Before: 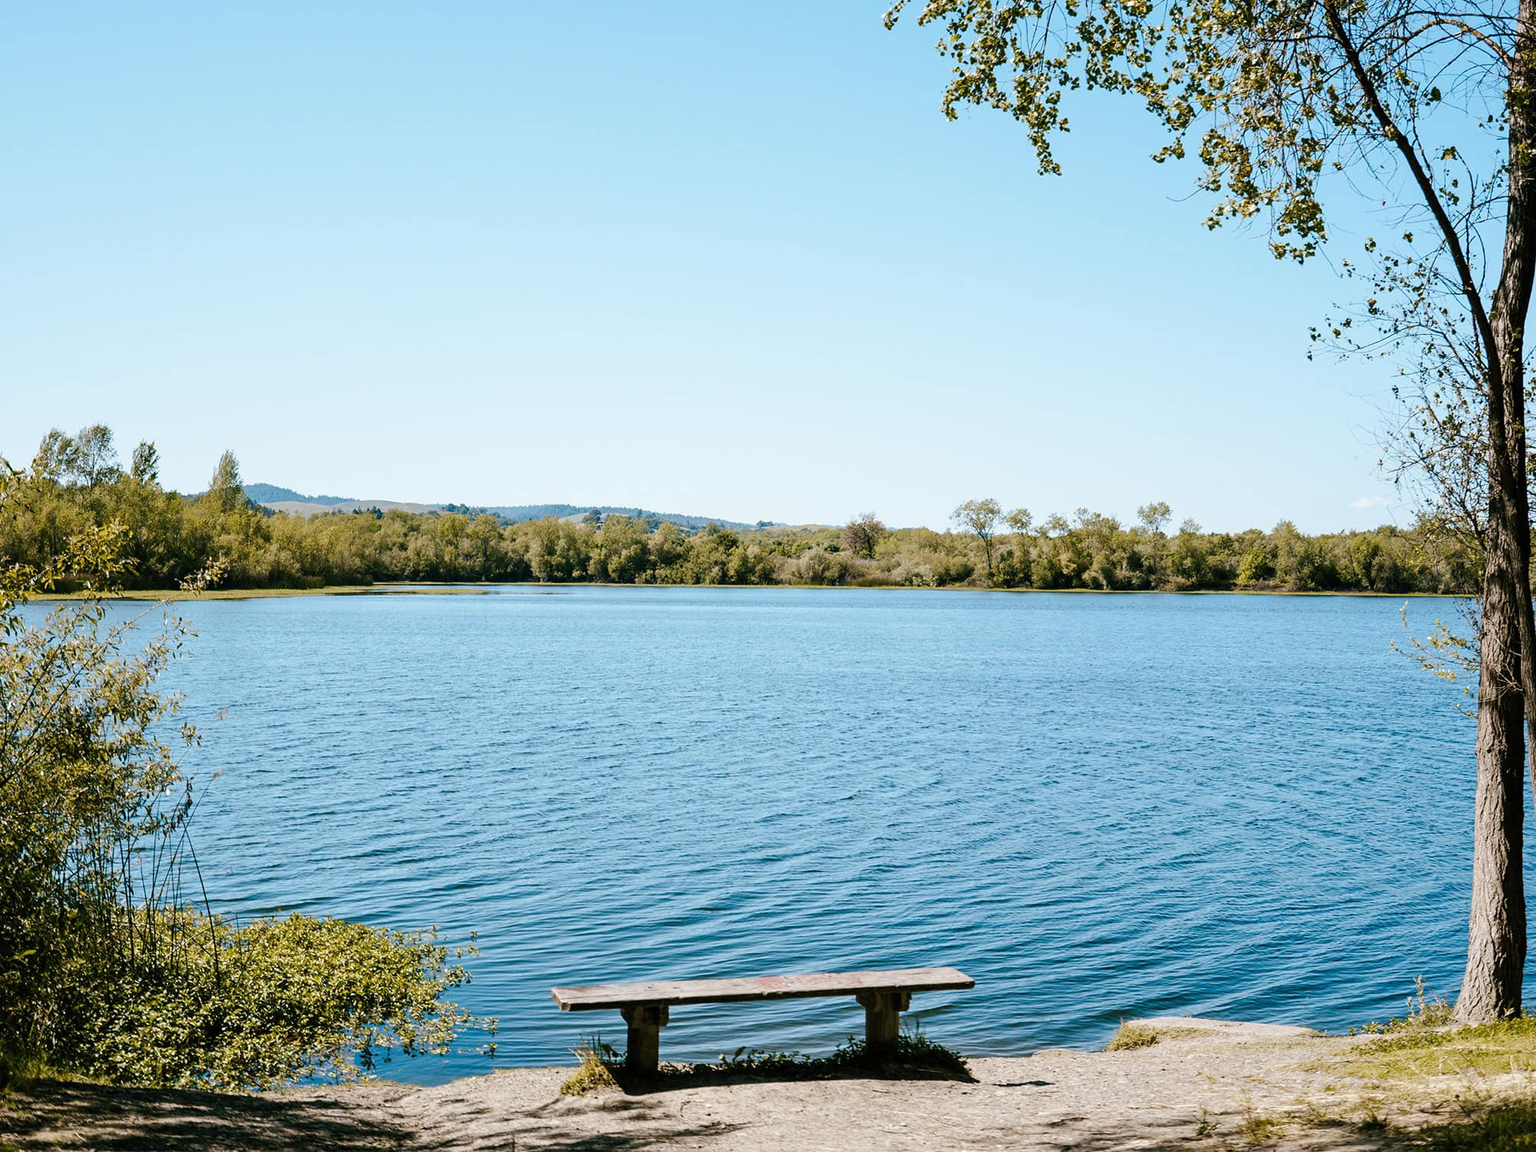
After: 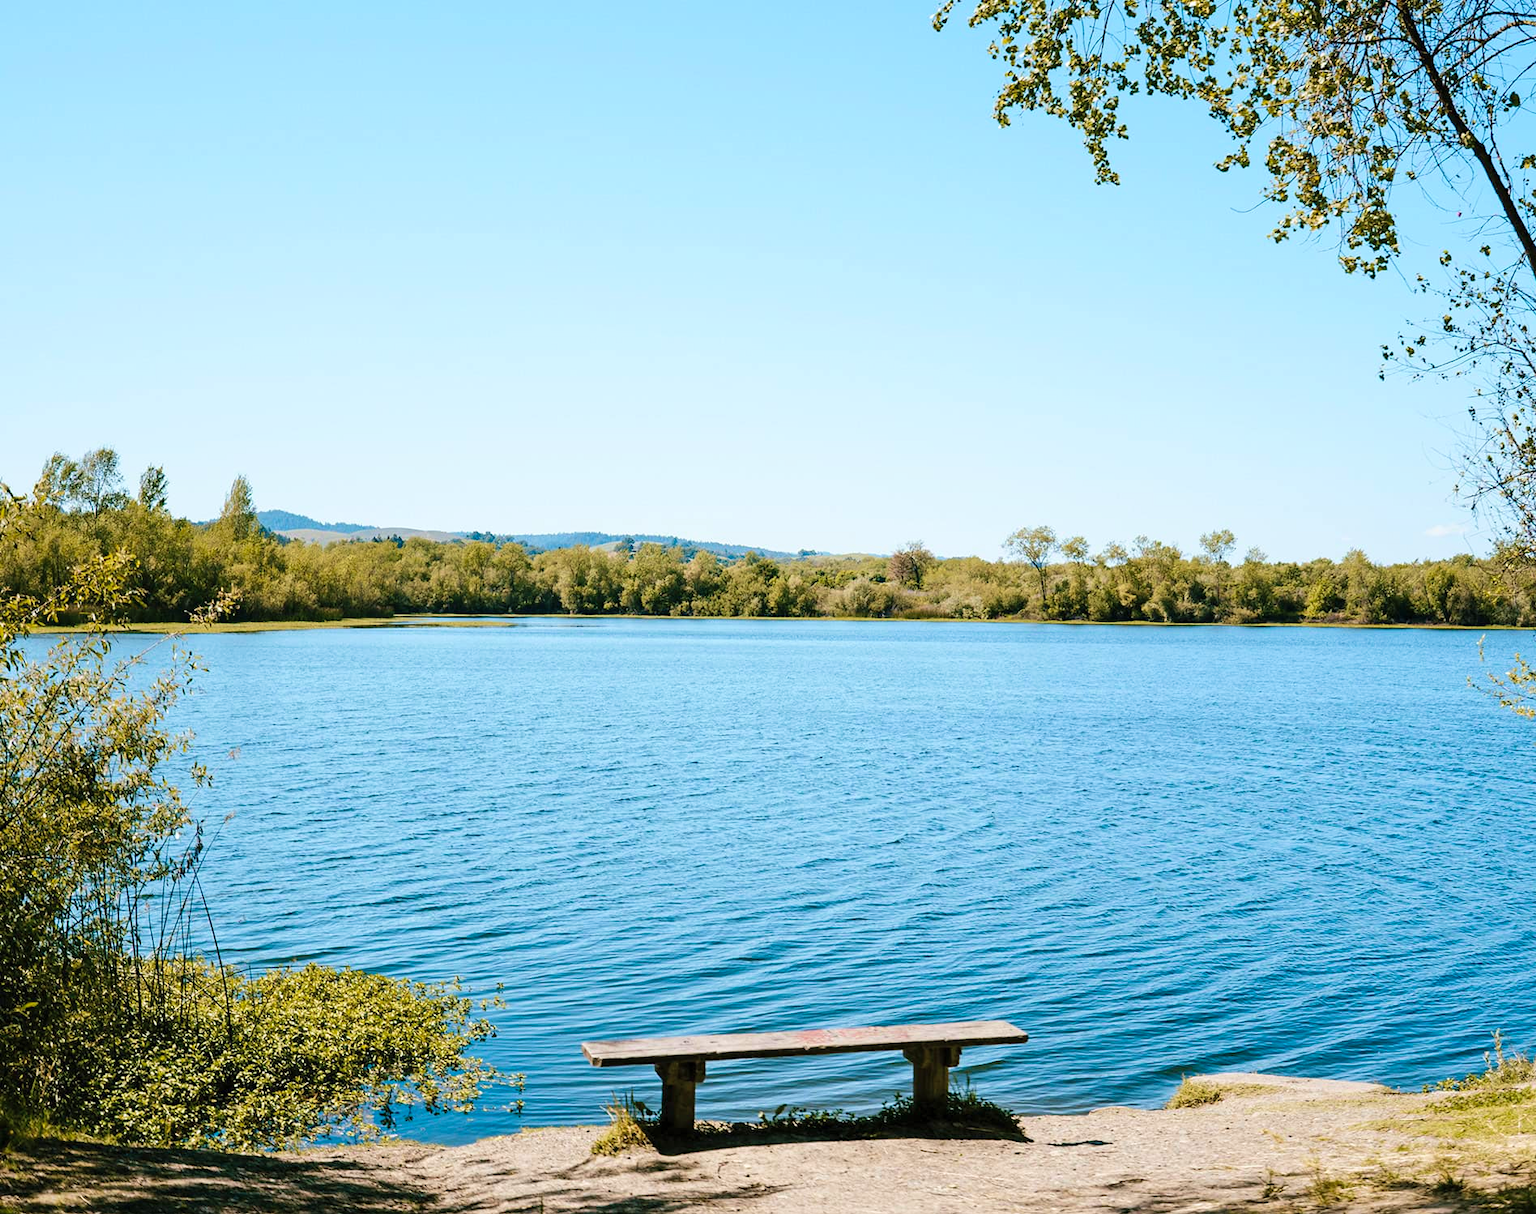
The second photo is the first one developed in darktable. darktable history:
velvia: on, module defaults
contrast brightness saturation: contrast 0.07, brightness 0.08, saturation 0.18
crop and rotate: right 5.167%
